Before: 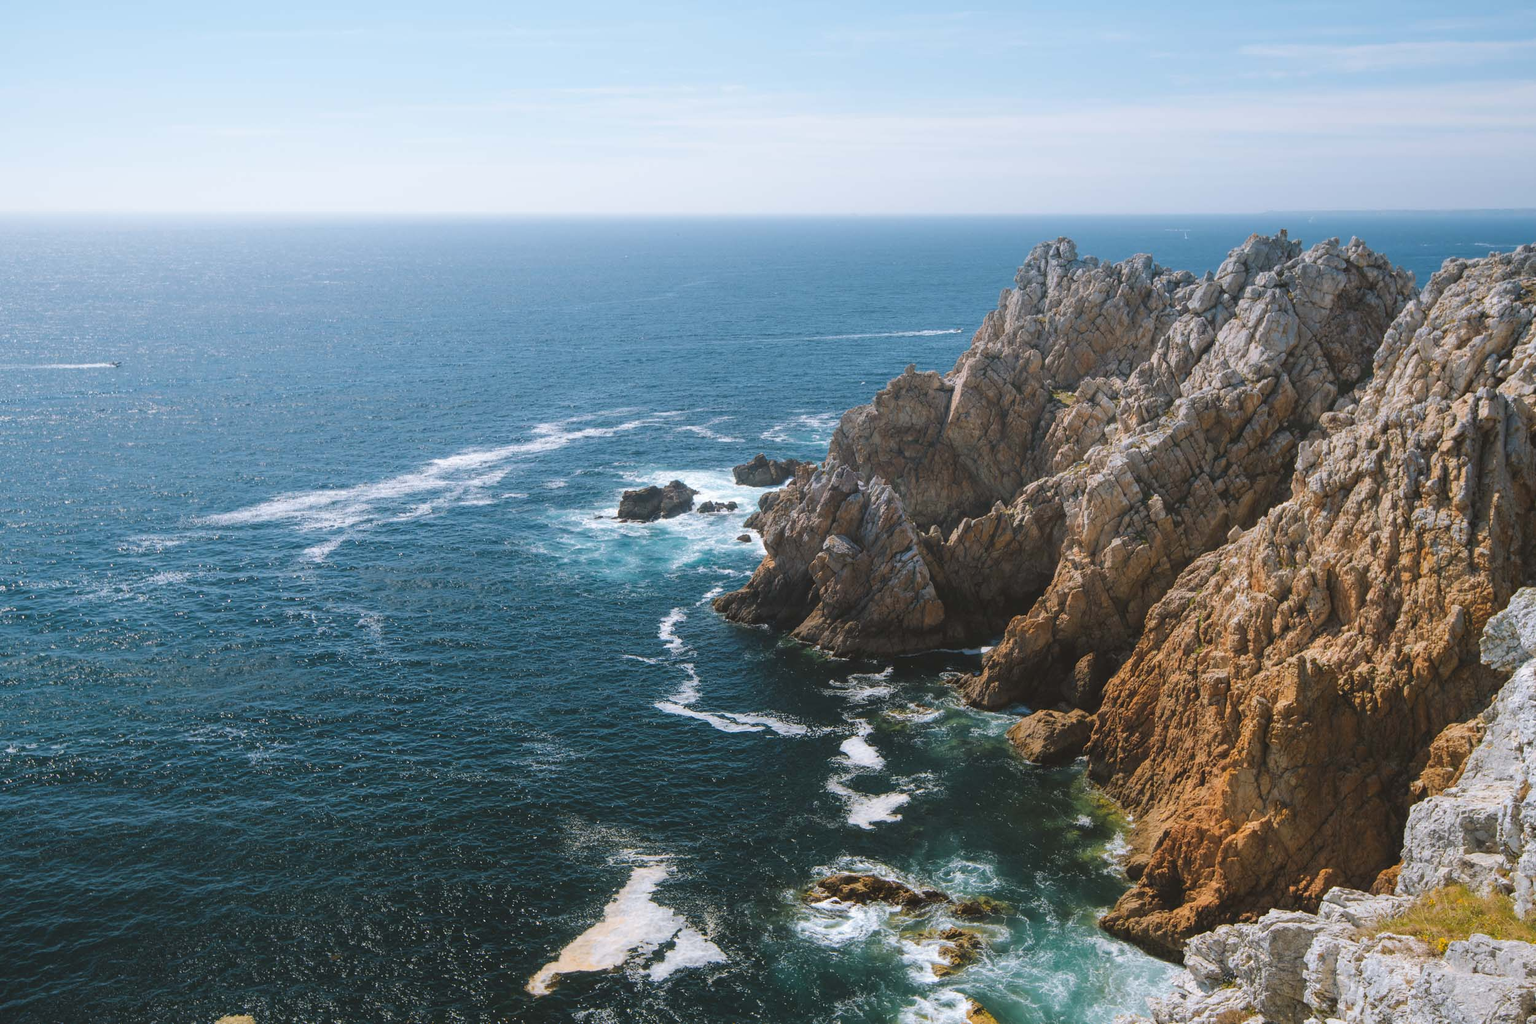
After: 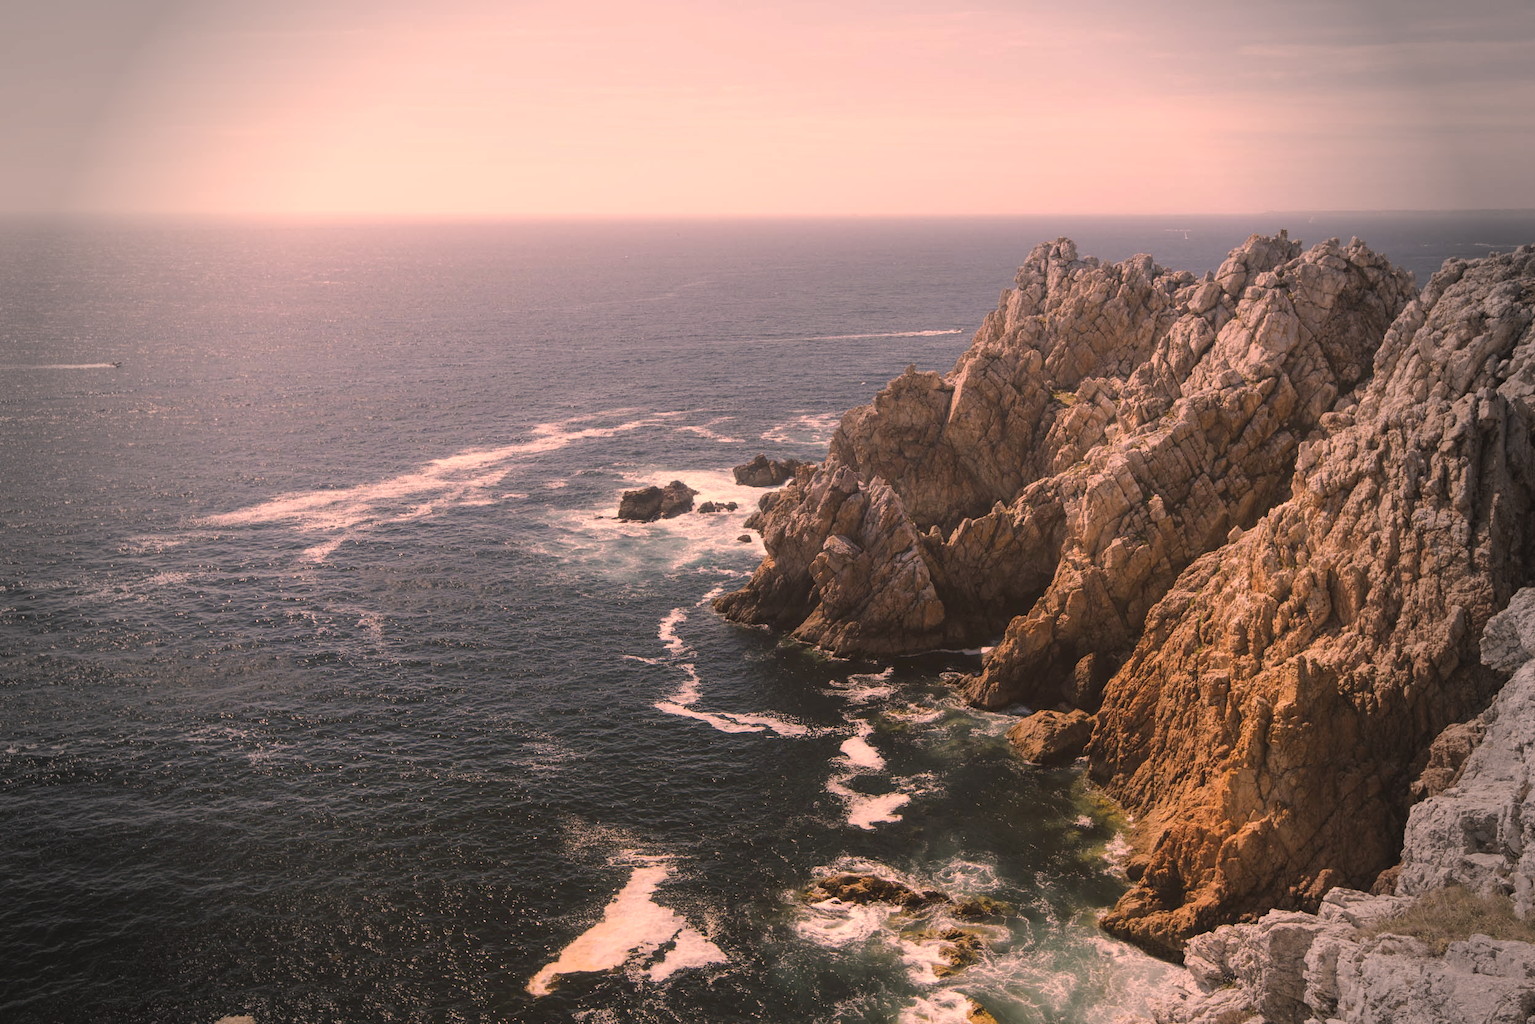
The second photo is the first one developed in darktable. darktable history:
vignetting: fall-off start 69.12%, fall-off radius 28.99%, width/height ratio 0.996, shape 0.856
color correction: highlights a* 39.27, highlights b* 39.82, saturation 0.685
